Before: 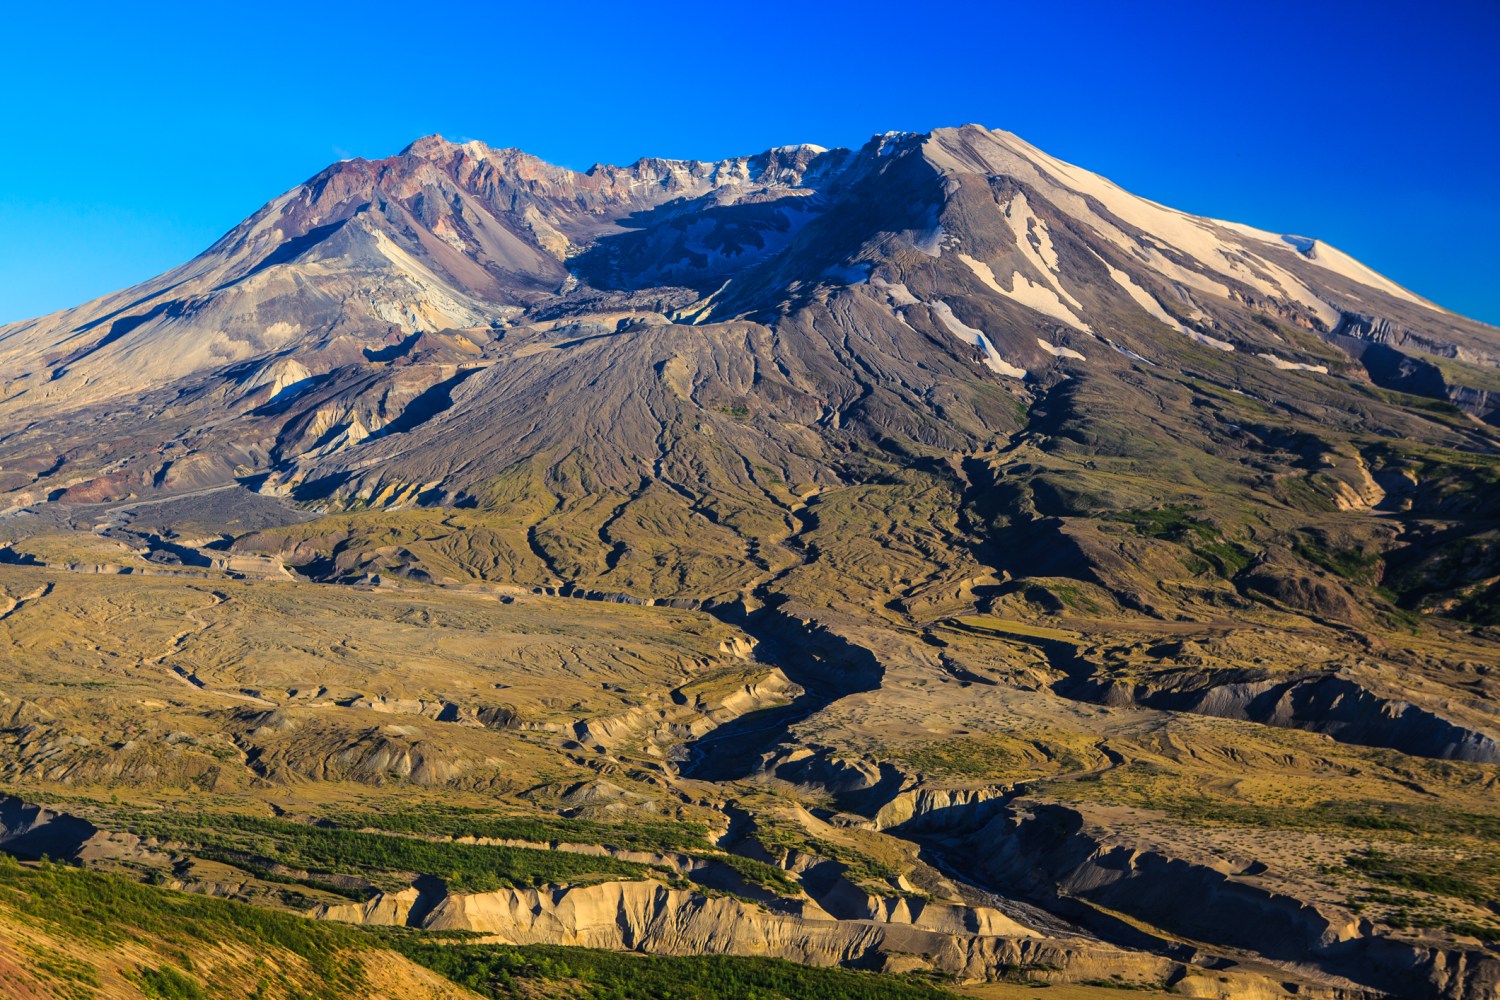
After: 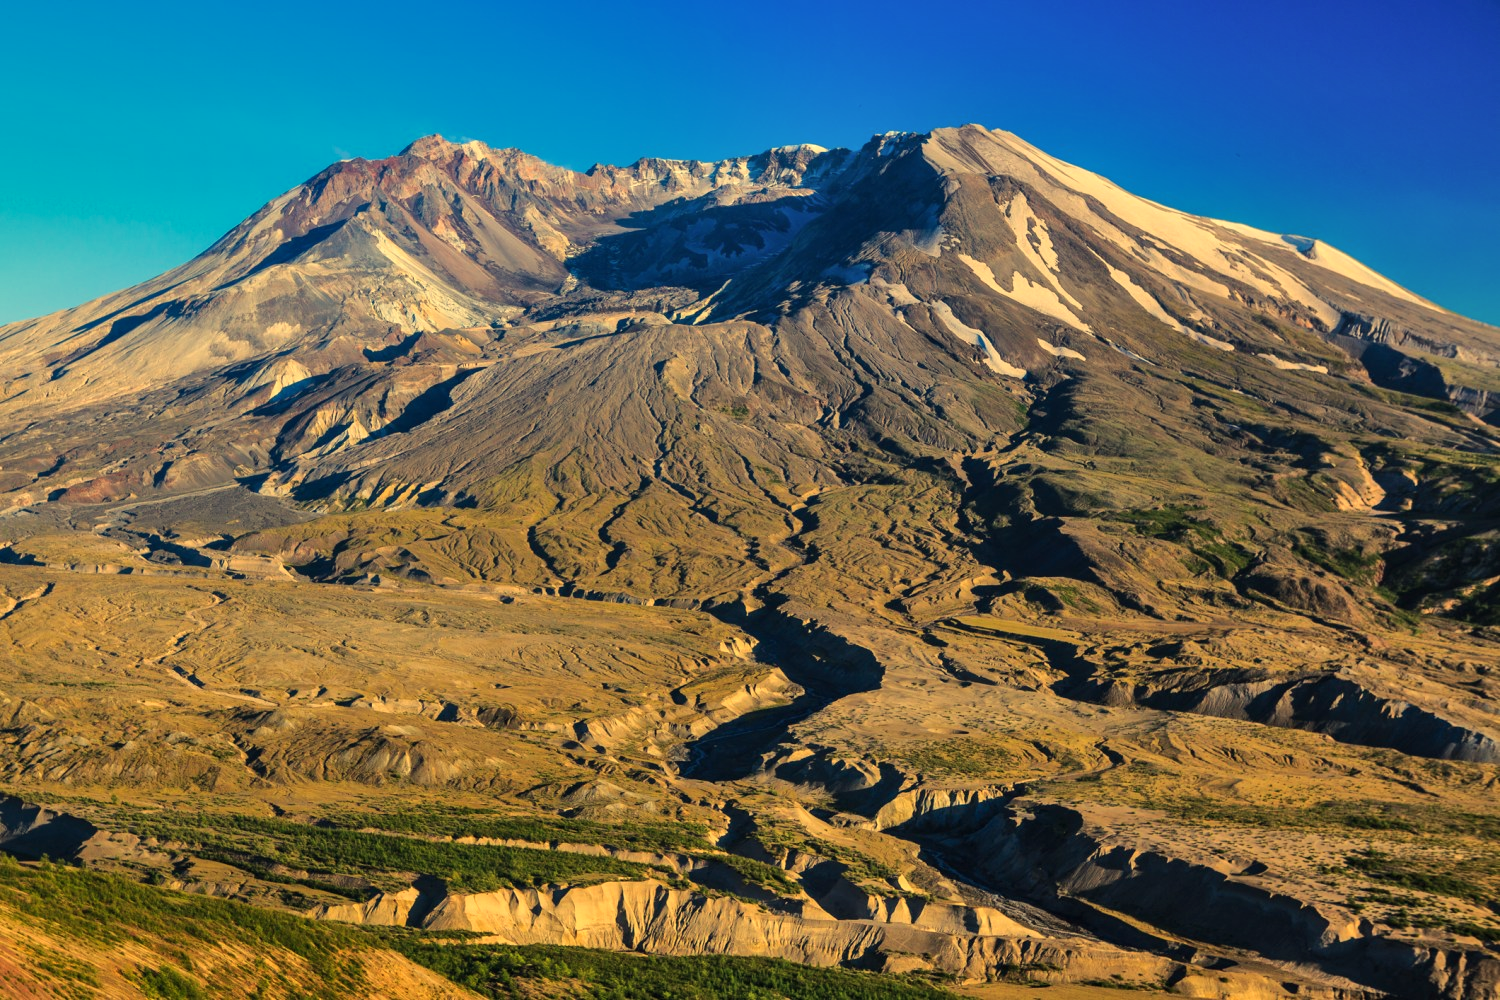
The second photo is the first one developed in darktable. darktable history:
shadows and highlights: shadows 60, soften with gaussian
white balance: red 1.08, blue 0.791
